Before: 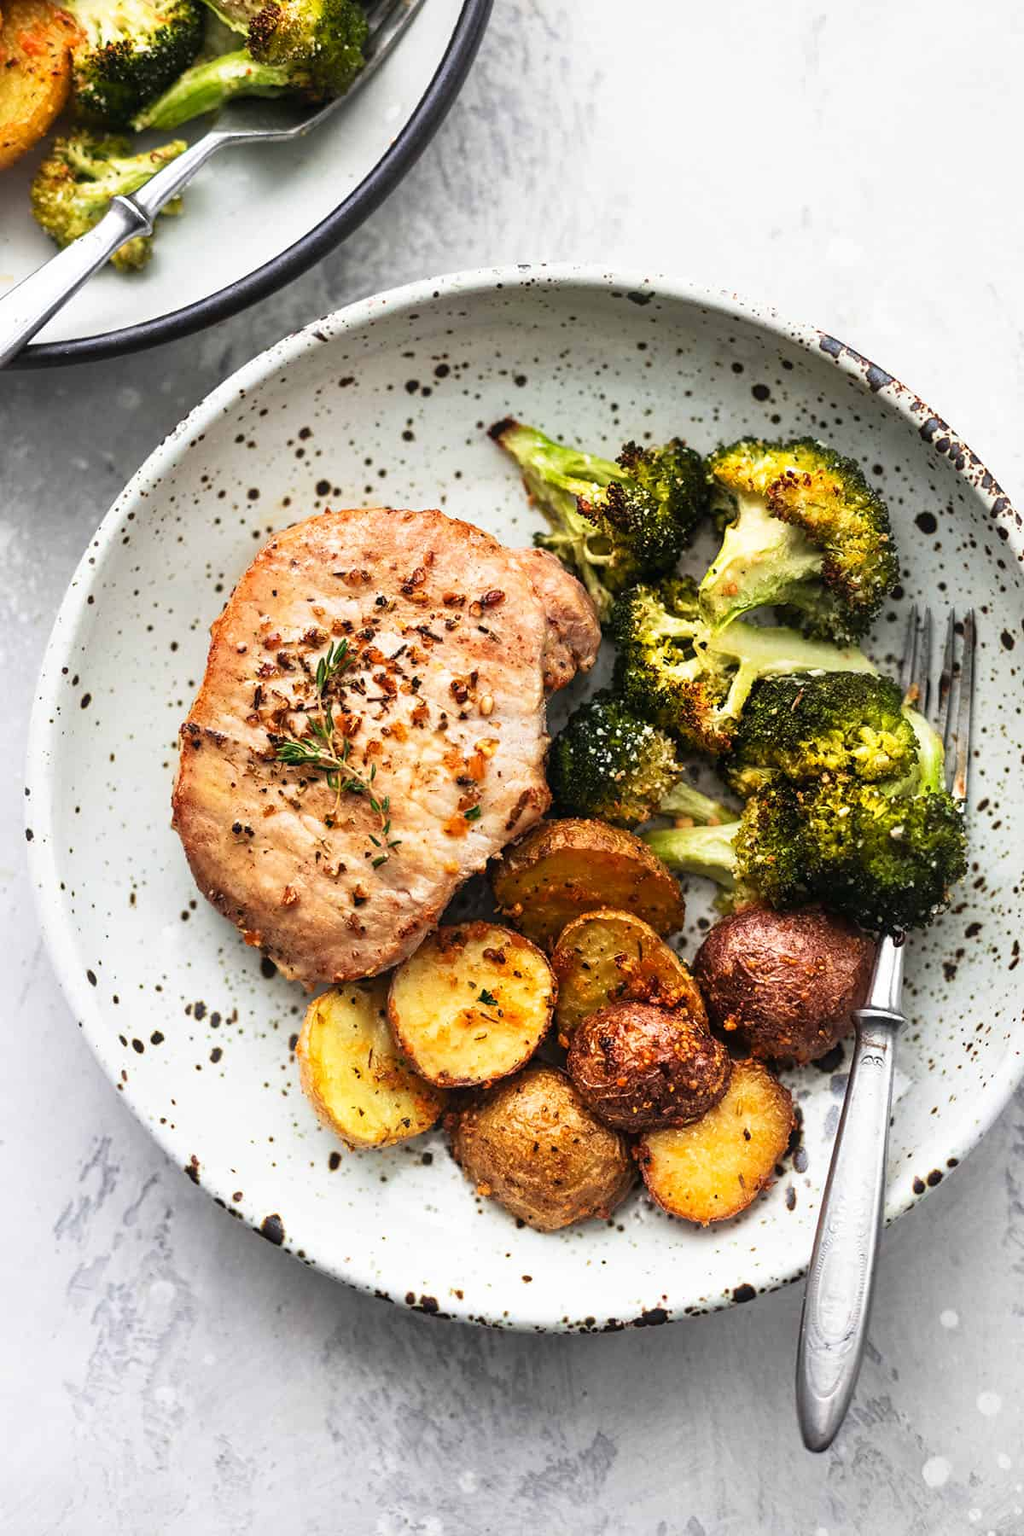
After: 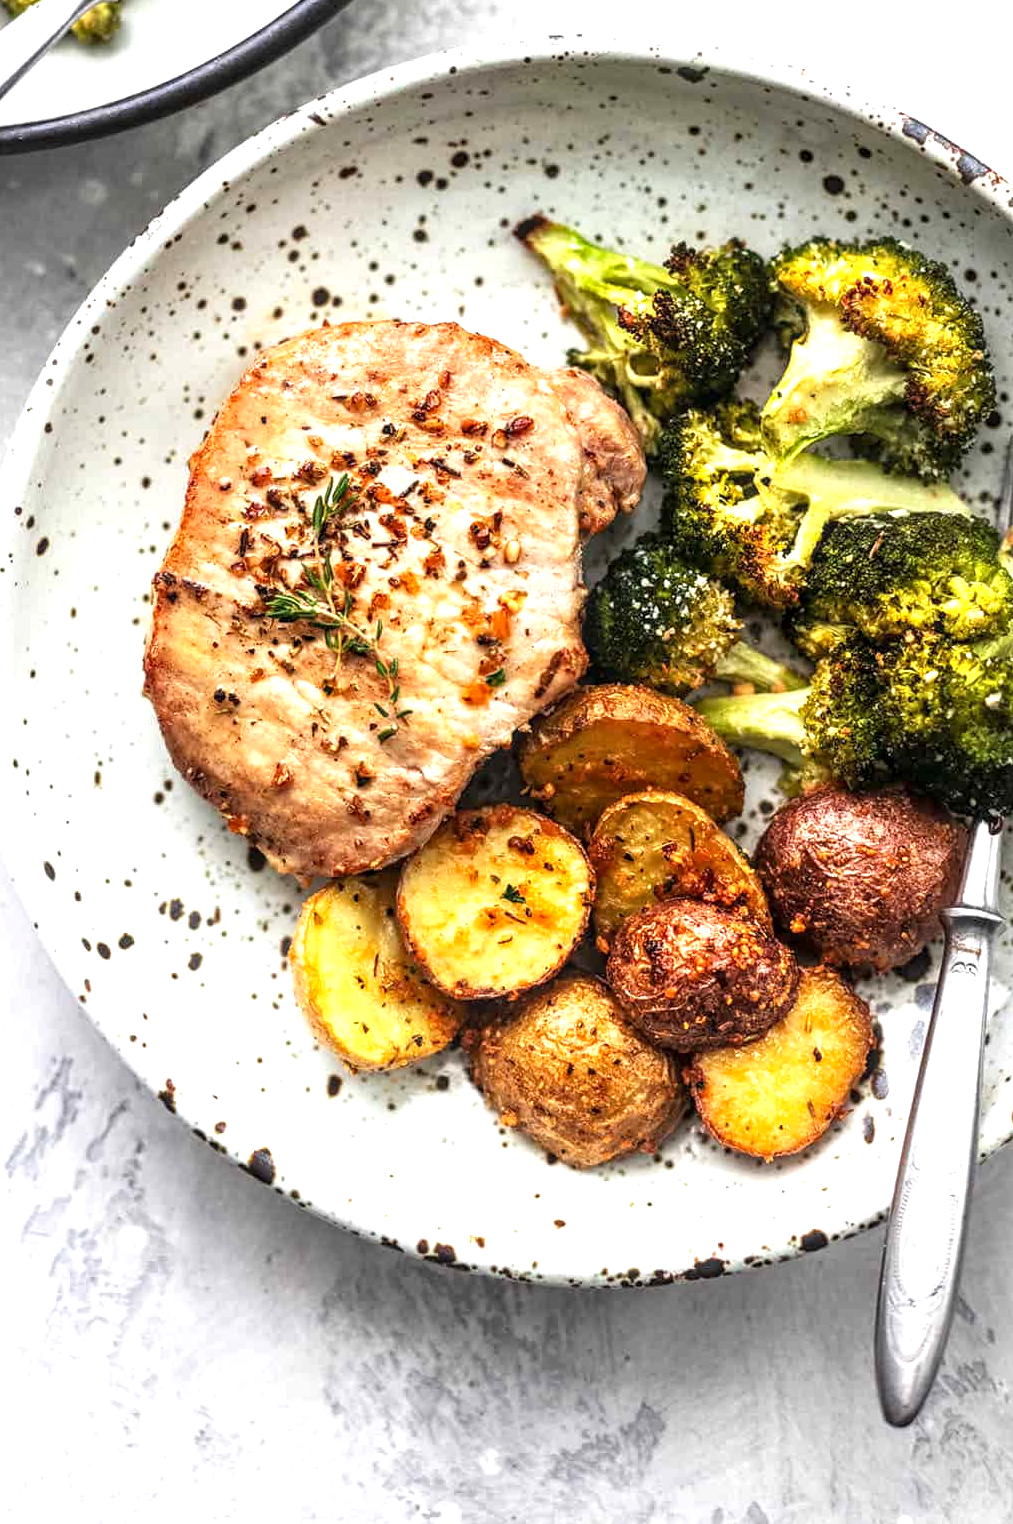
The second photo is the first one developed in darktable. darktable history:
crop and rotate: left 4.845%, top 15.286%, right 10.697%
exposure: black level correction 0.001, exposure 0.499 EV, compensate highlight preservation false
local contrast: detail 130%
